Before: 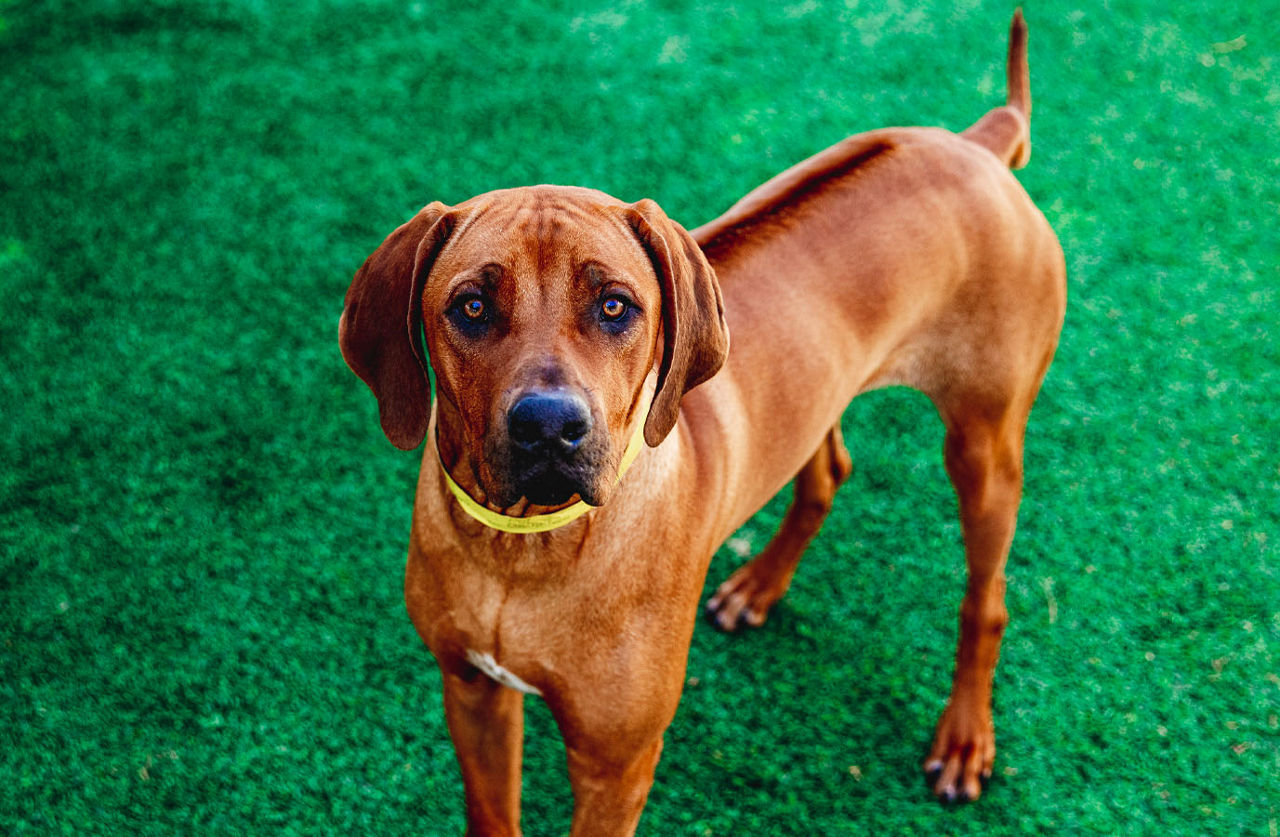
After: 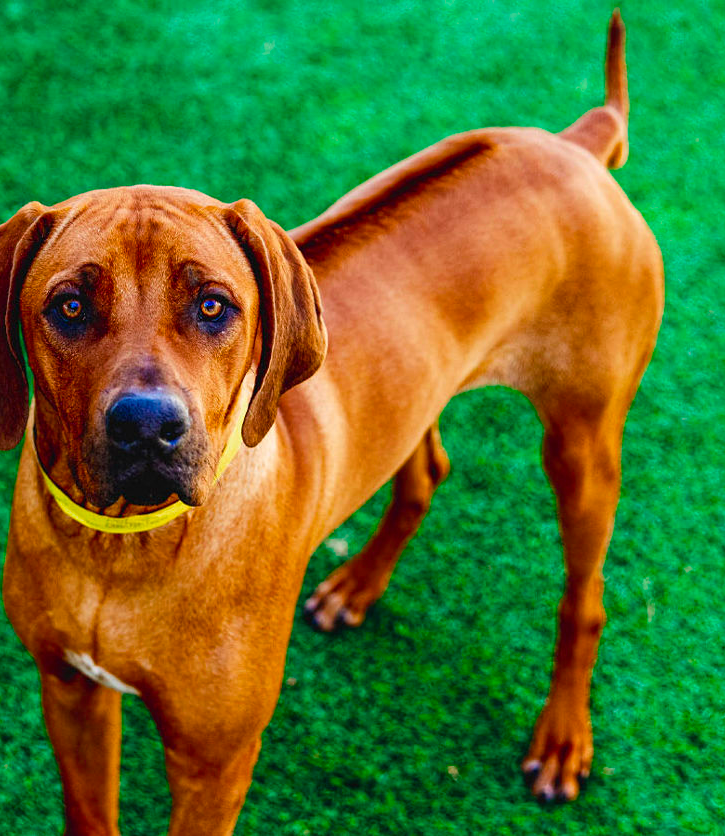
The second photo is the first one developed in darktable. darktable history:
color balance rgb: perceptual saturation grading › global saturation 30%, global vibrance 20%
crop: left 31.458%, top 0%, right 11.876%
